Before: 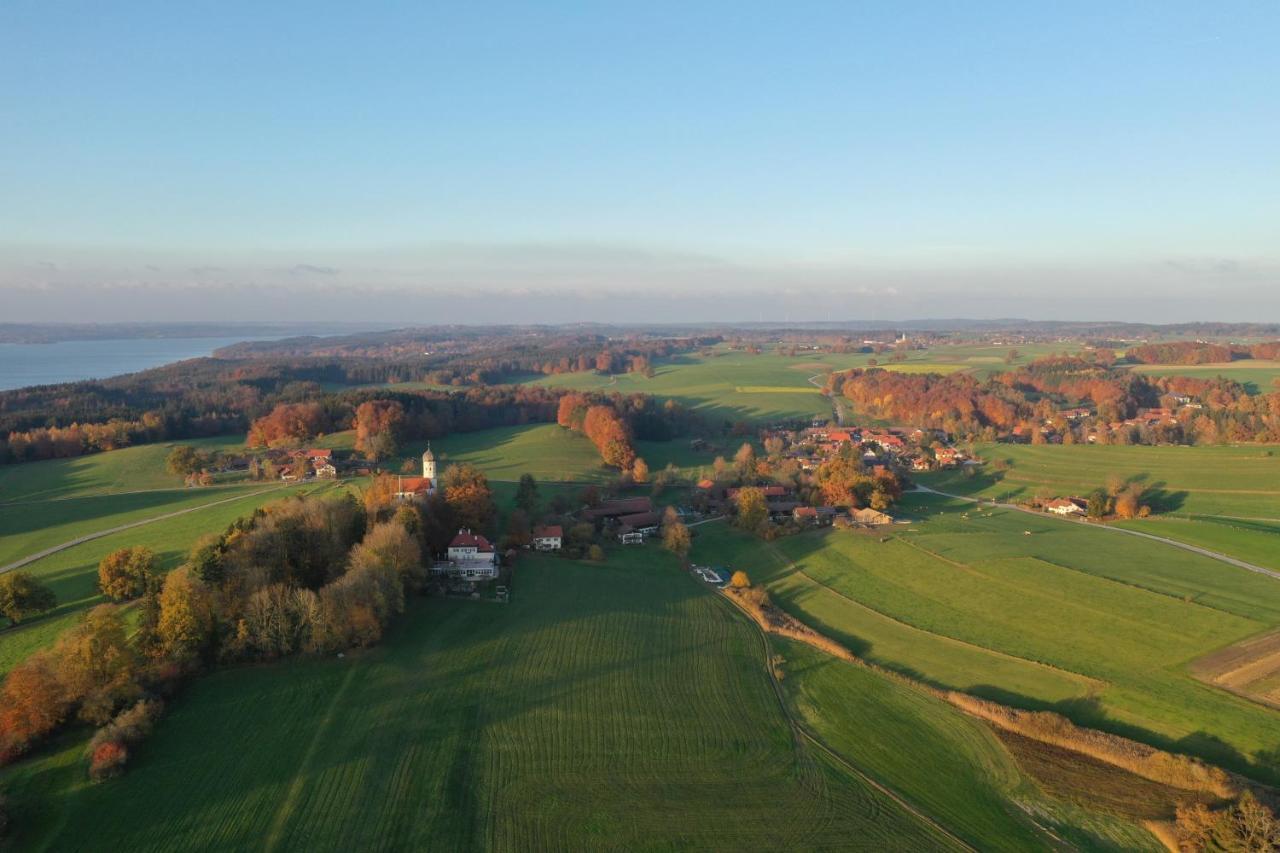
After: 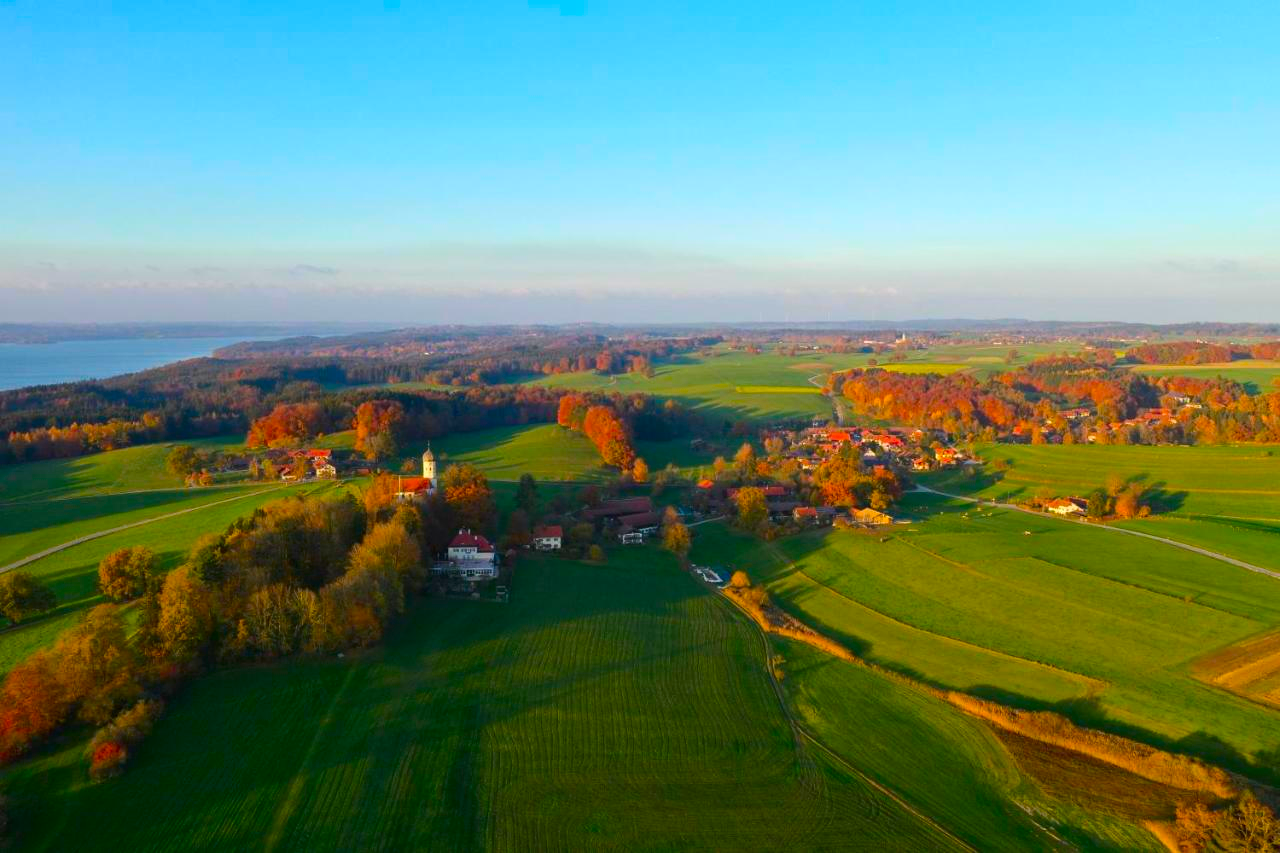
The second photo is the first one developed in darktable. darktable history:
tone equalizer: on, module defaults
color balance rgb: linear chroma grading › global chroma 15%, perceptual saturation grading › global saturation 30%
contrast brightness saturation: contrast 0.16, saturation 0.32
